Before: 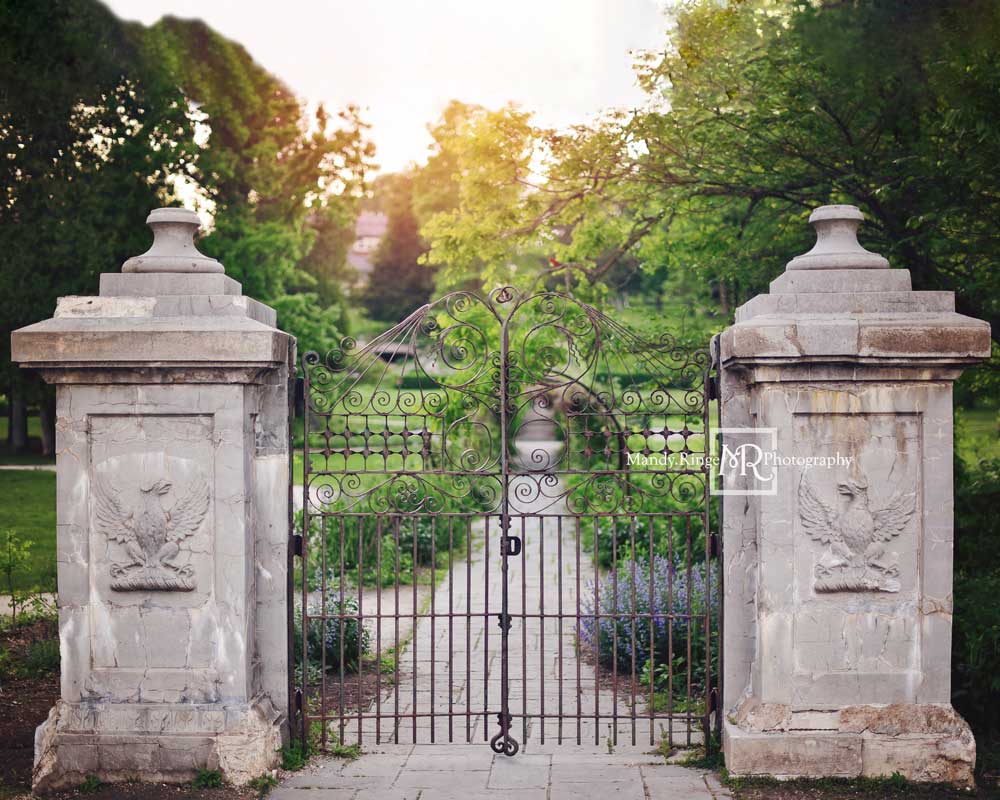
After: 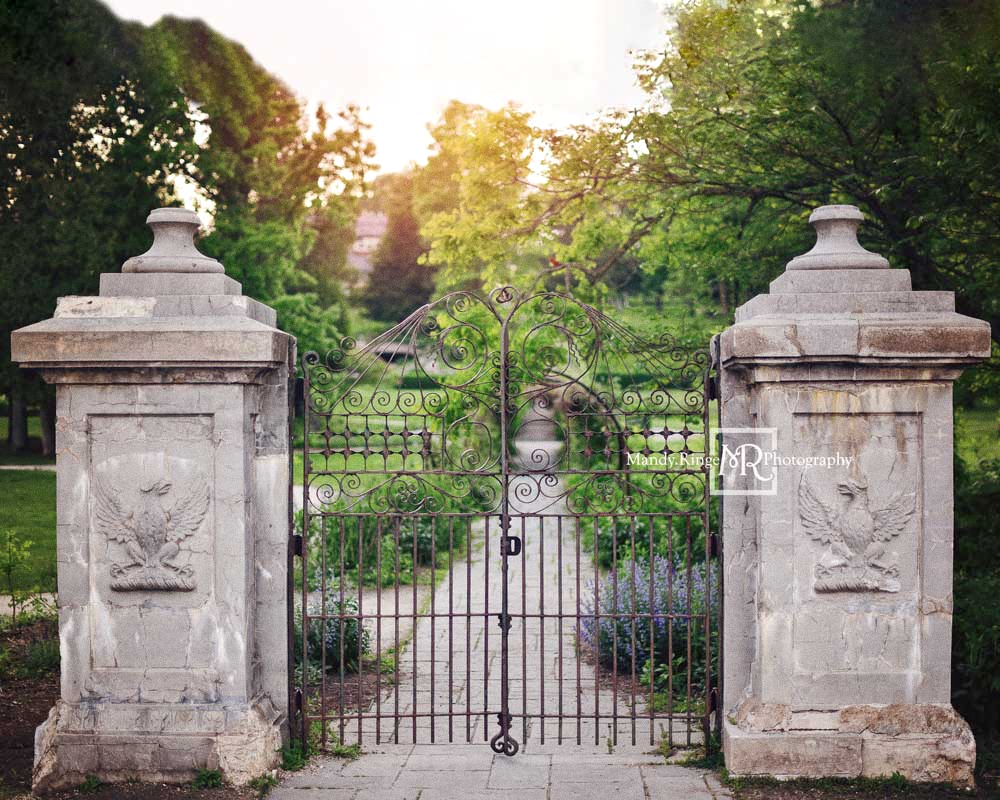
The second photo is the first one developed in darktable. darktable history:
local contrast: highlights 100%, shadows 100%, detail 120%, midtone range 0.2
grain: on, module defaults
